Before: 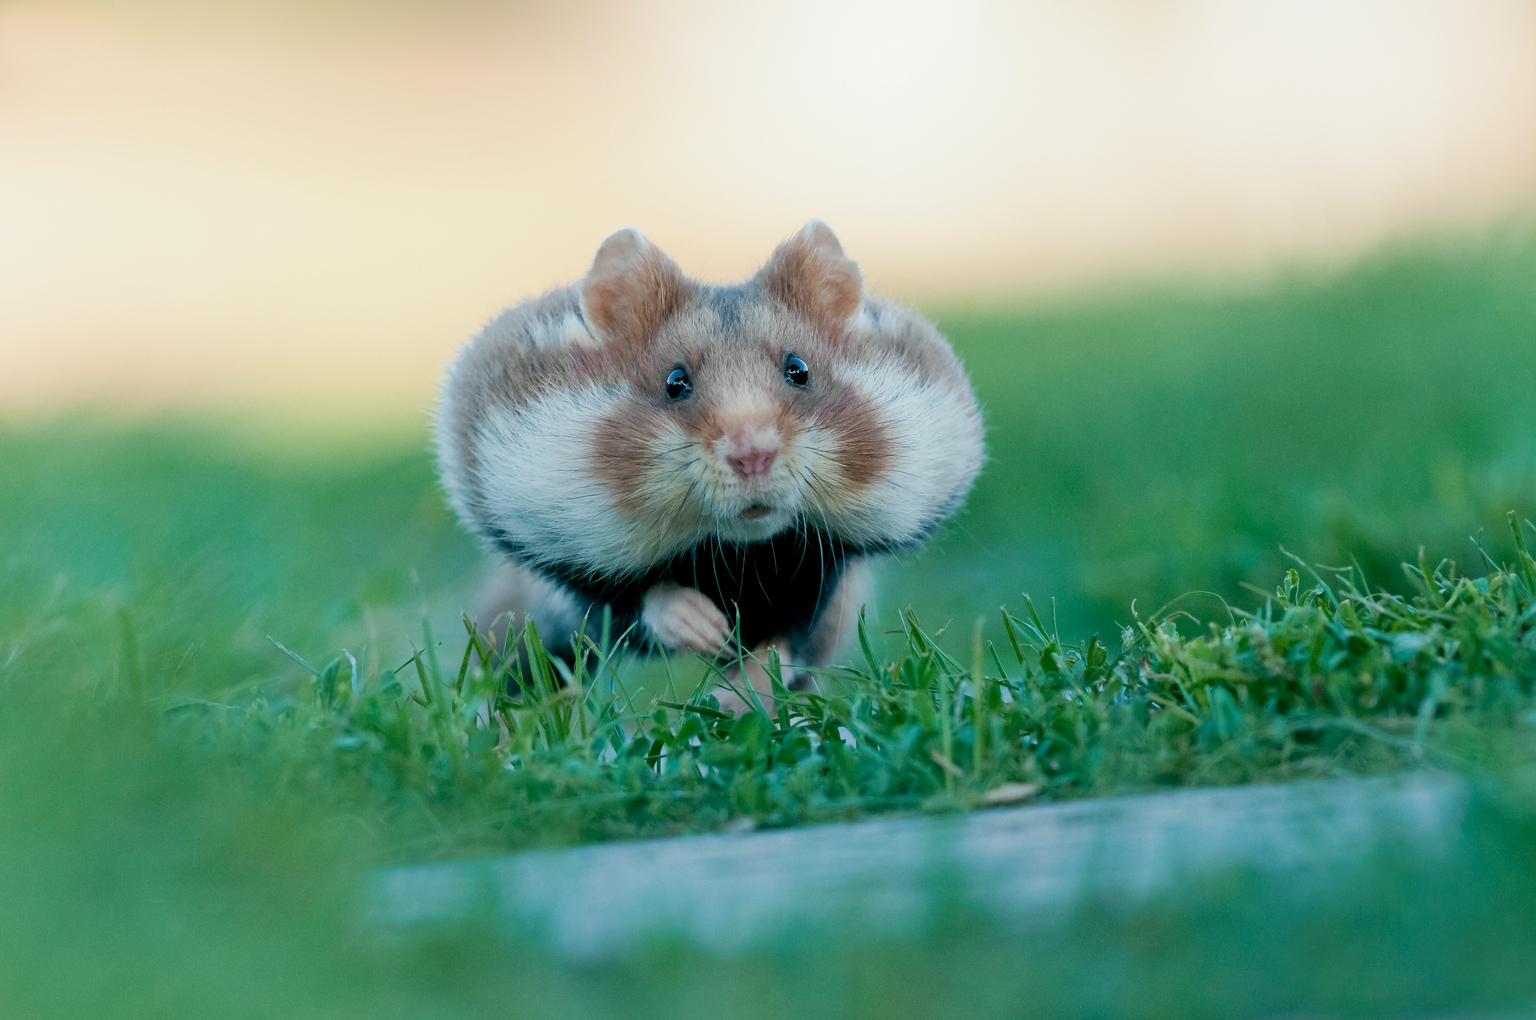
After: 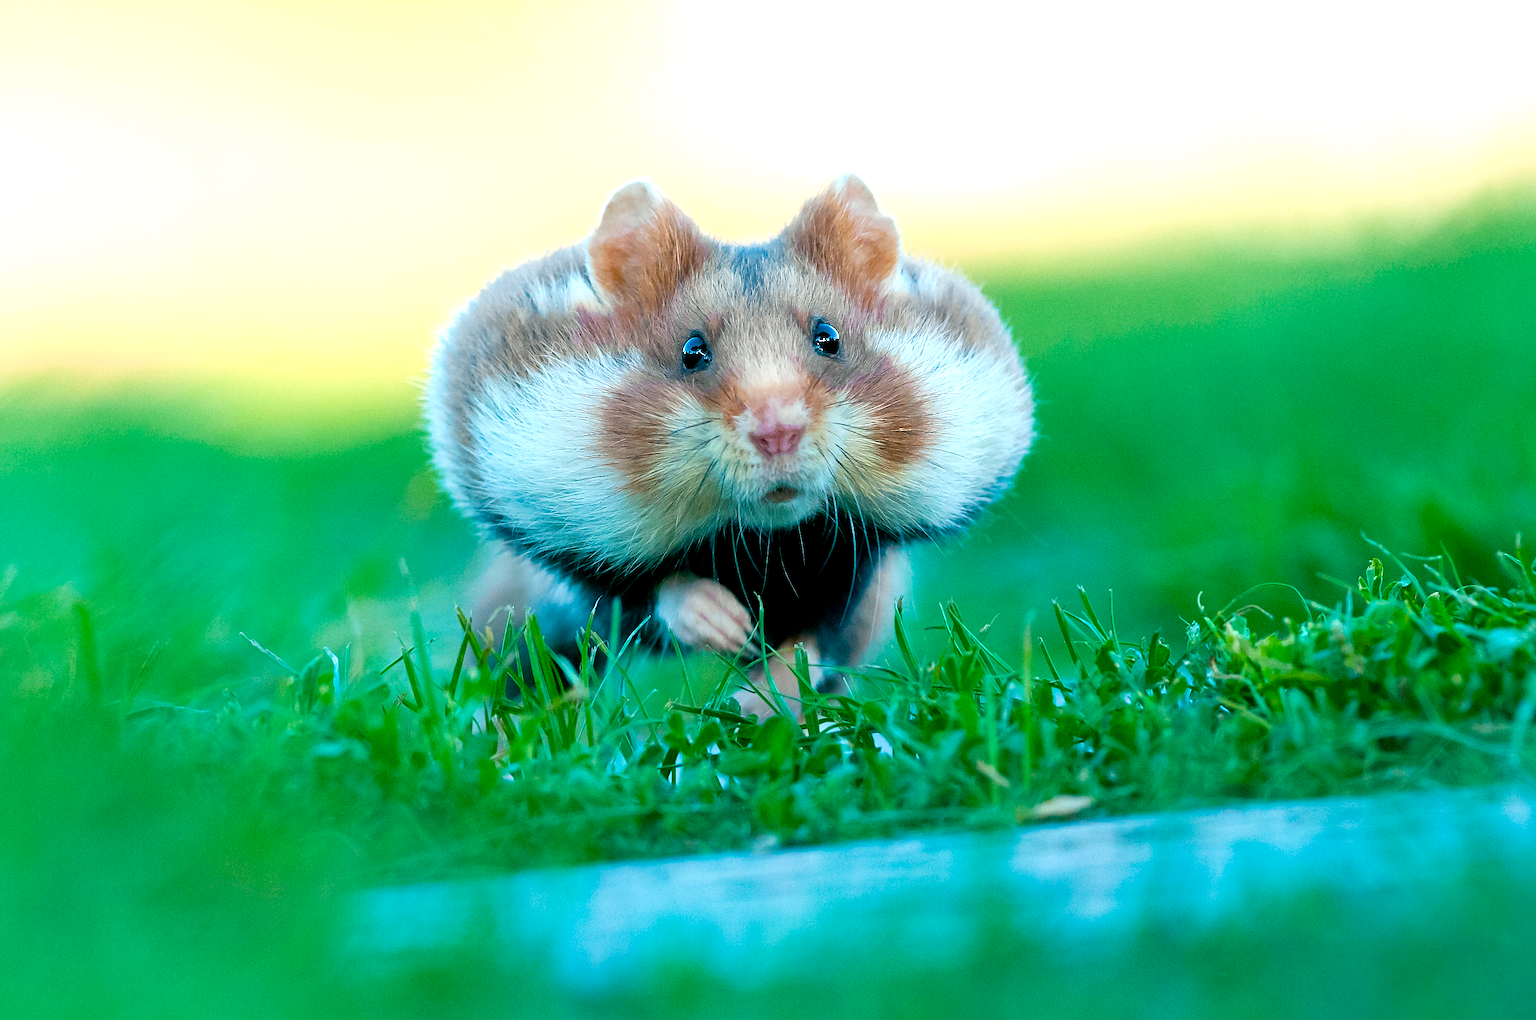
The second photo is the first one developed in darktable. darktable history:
crop: left 3.305%, top 6.436%, right 6.389%, bottom 3.258%
white balance: emerald 1
sharpen: on, module defaults
color balance rgb: linear chroma grading › global chroma 20%, perceptual saturation grading › global saturation 25%, perceptual brilliance grading › global brilliance 20%, global vibrance 20%
